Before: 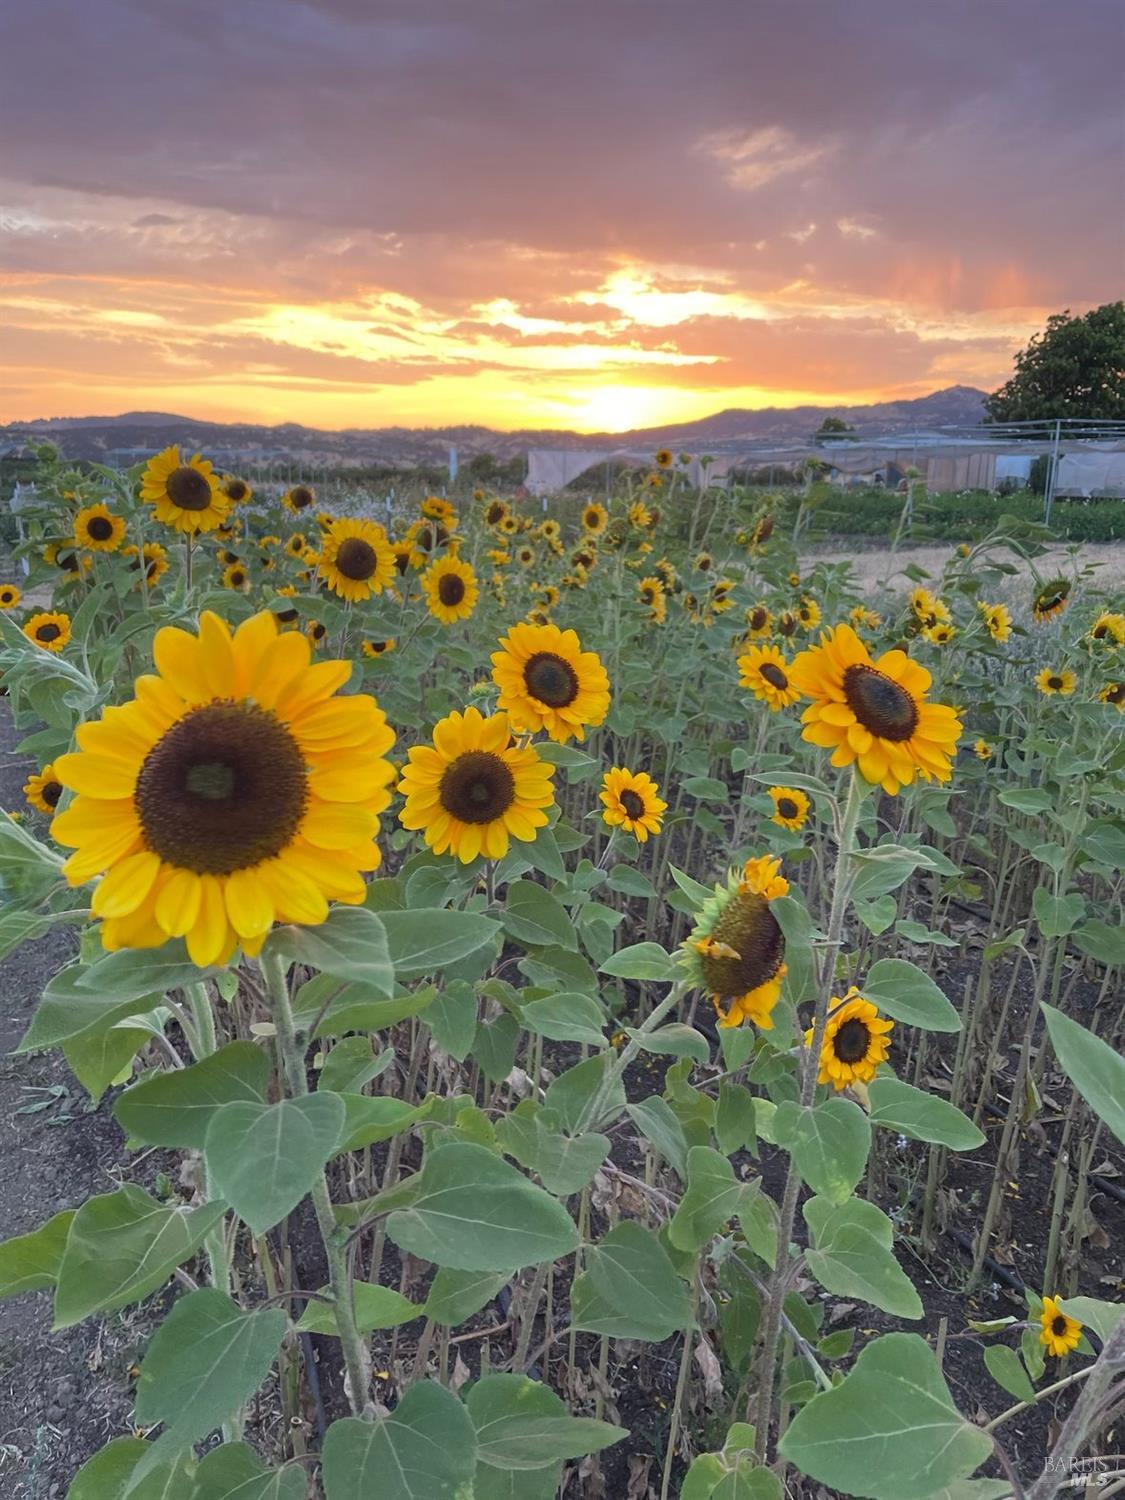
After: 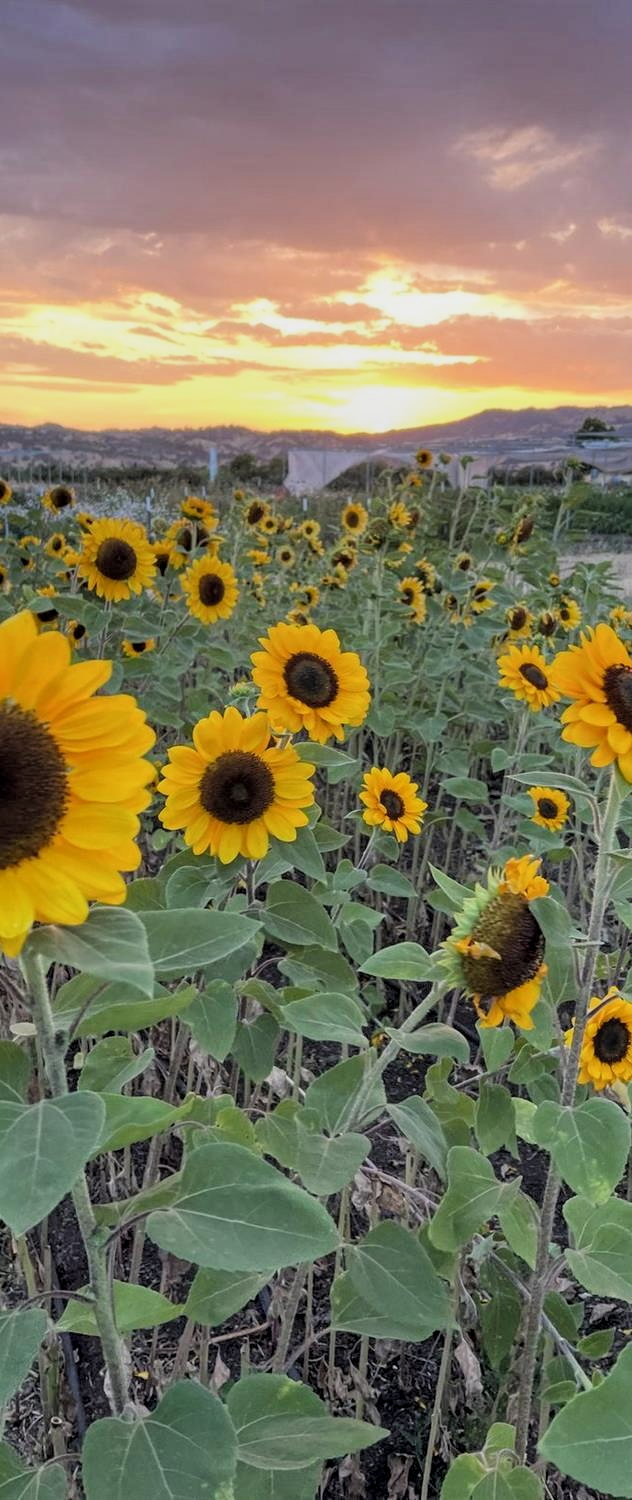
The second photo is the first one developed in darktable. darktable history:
crop: left 21.342%, right 22.479%
filmic rgb: black relative exposure -7.71 EV, white relative exposure 4.35 EV, hardness 3.75, latitude 49.33%, contrast 1.1
local contrast: on, module defaults
